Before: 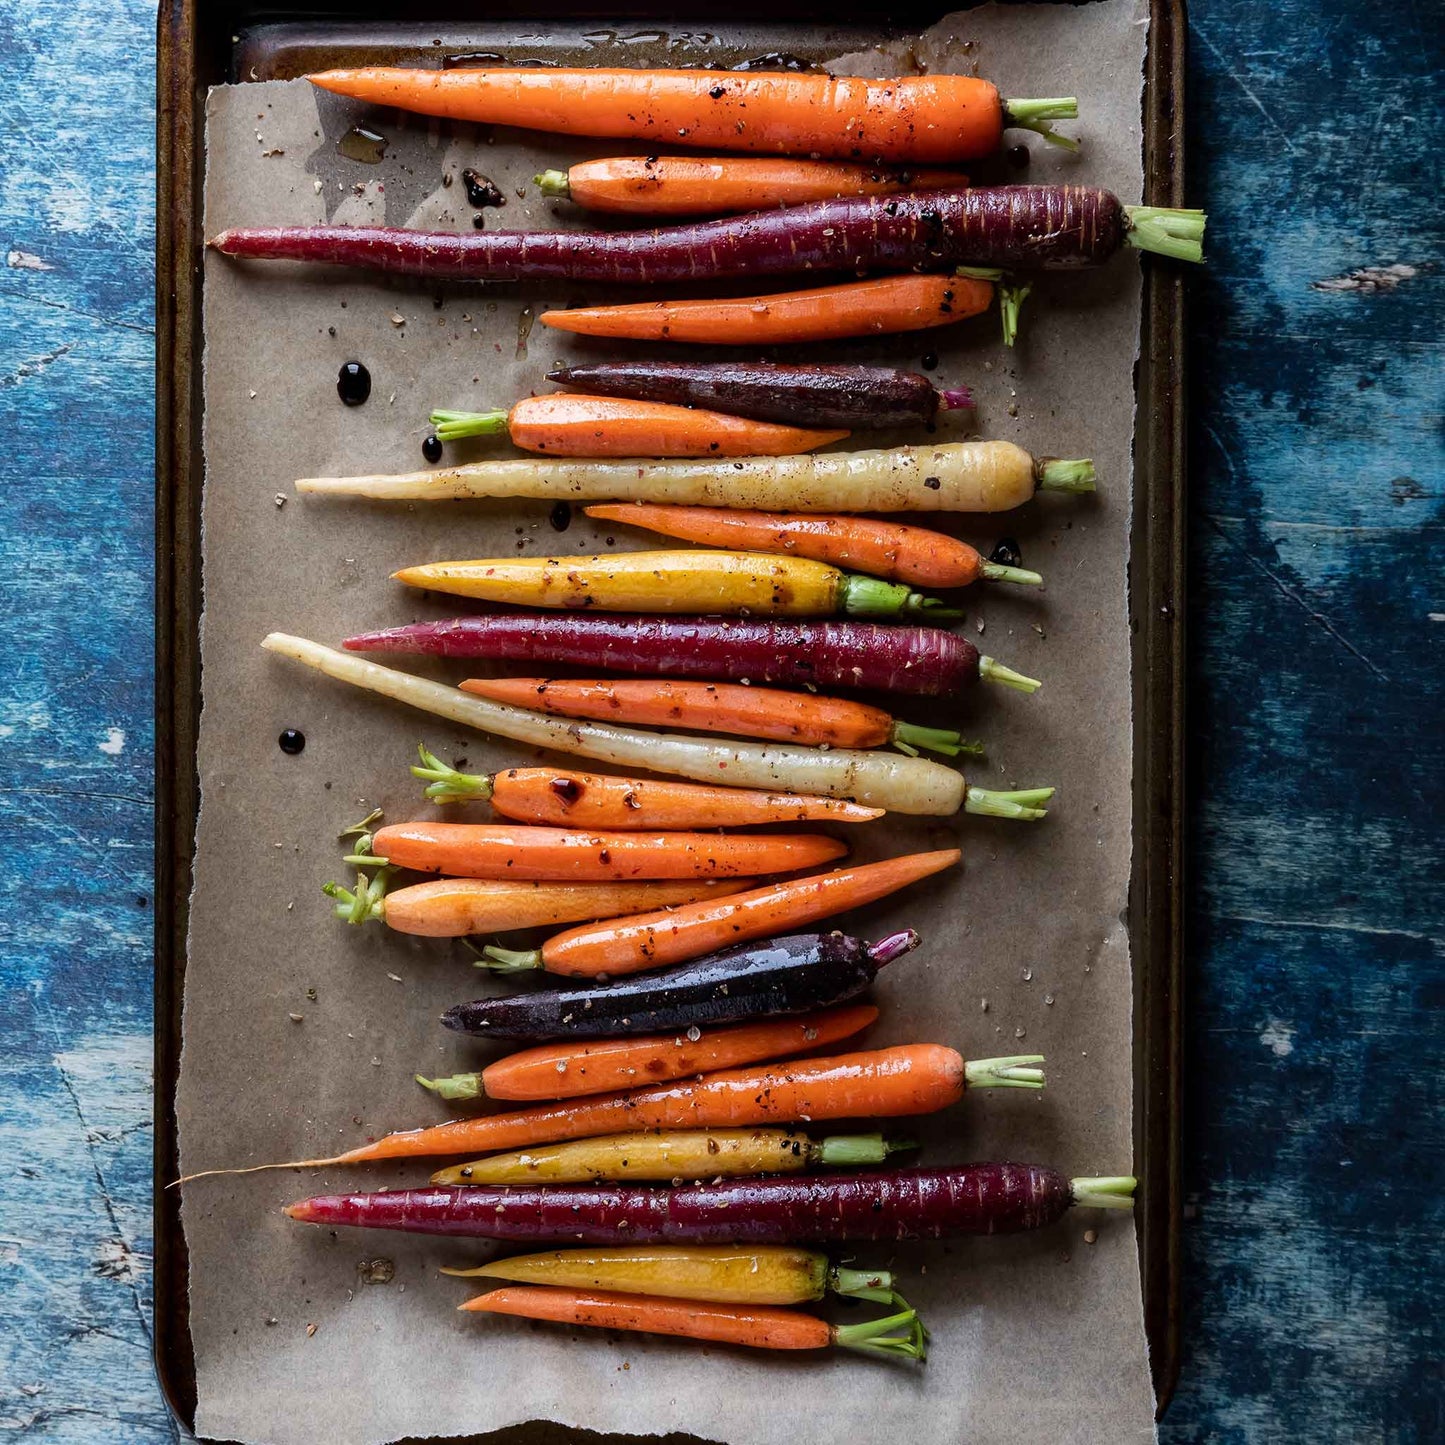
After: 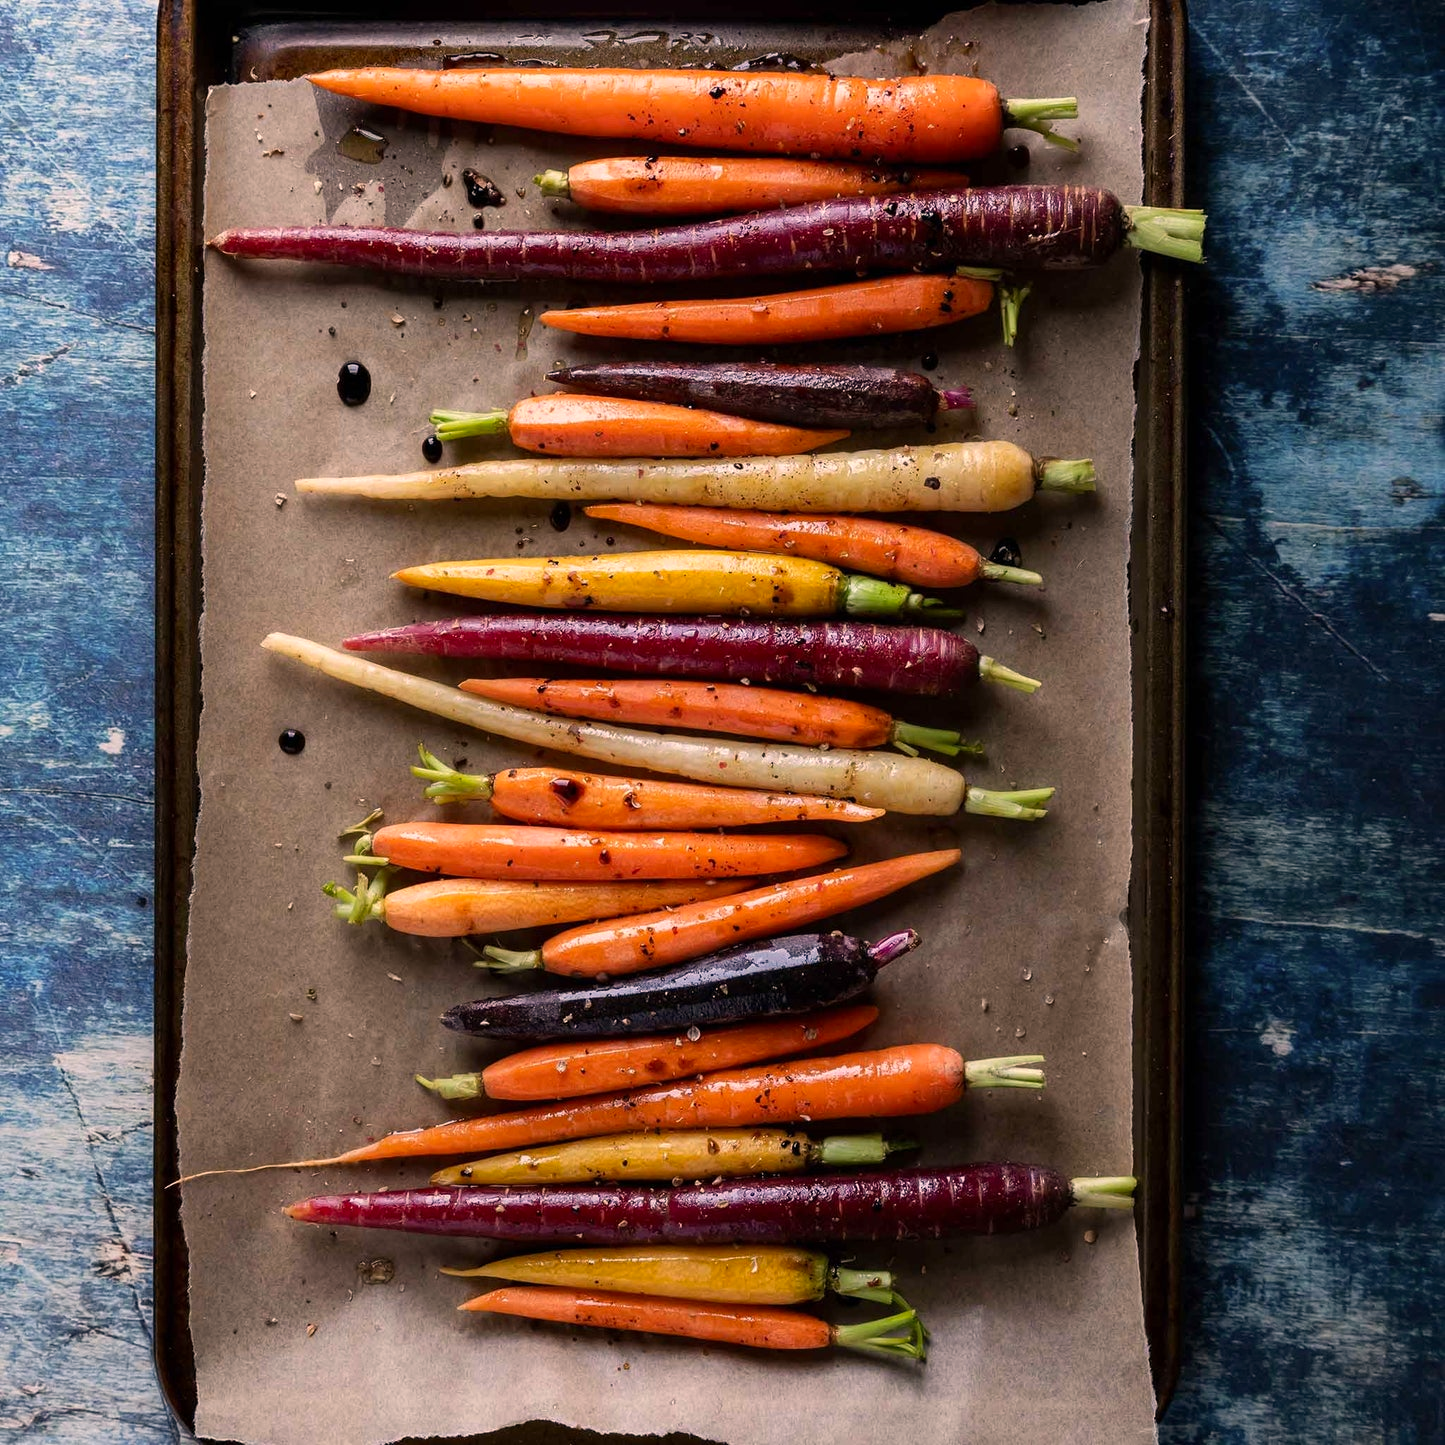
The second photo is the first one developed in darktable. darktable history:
color correction: highlights a* 11.52, highlights b* 11.86
